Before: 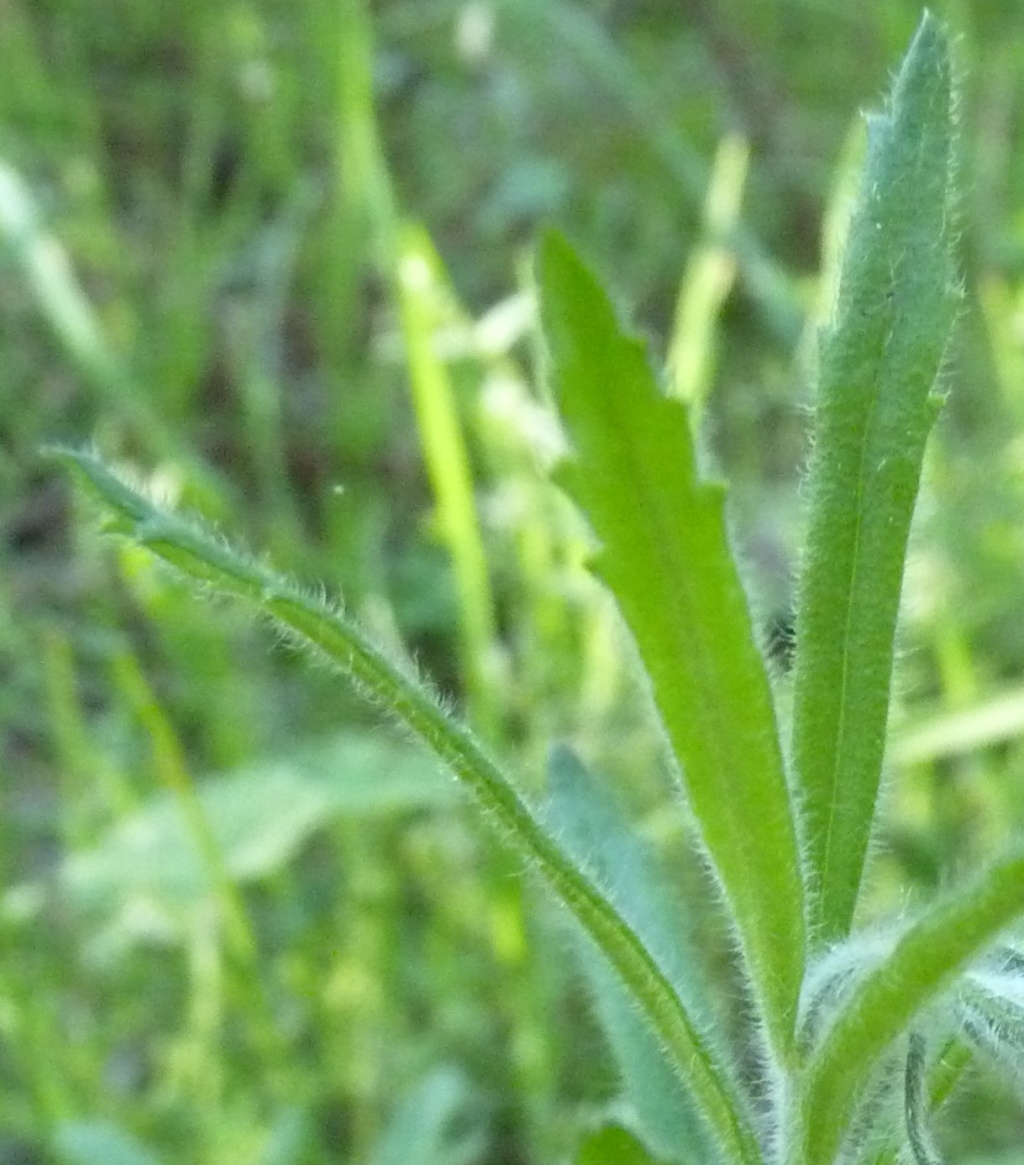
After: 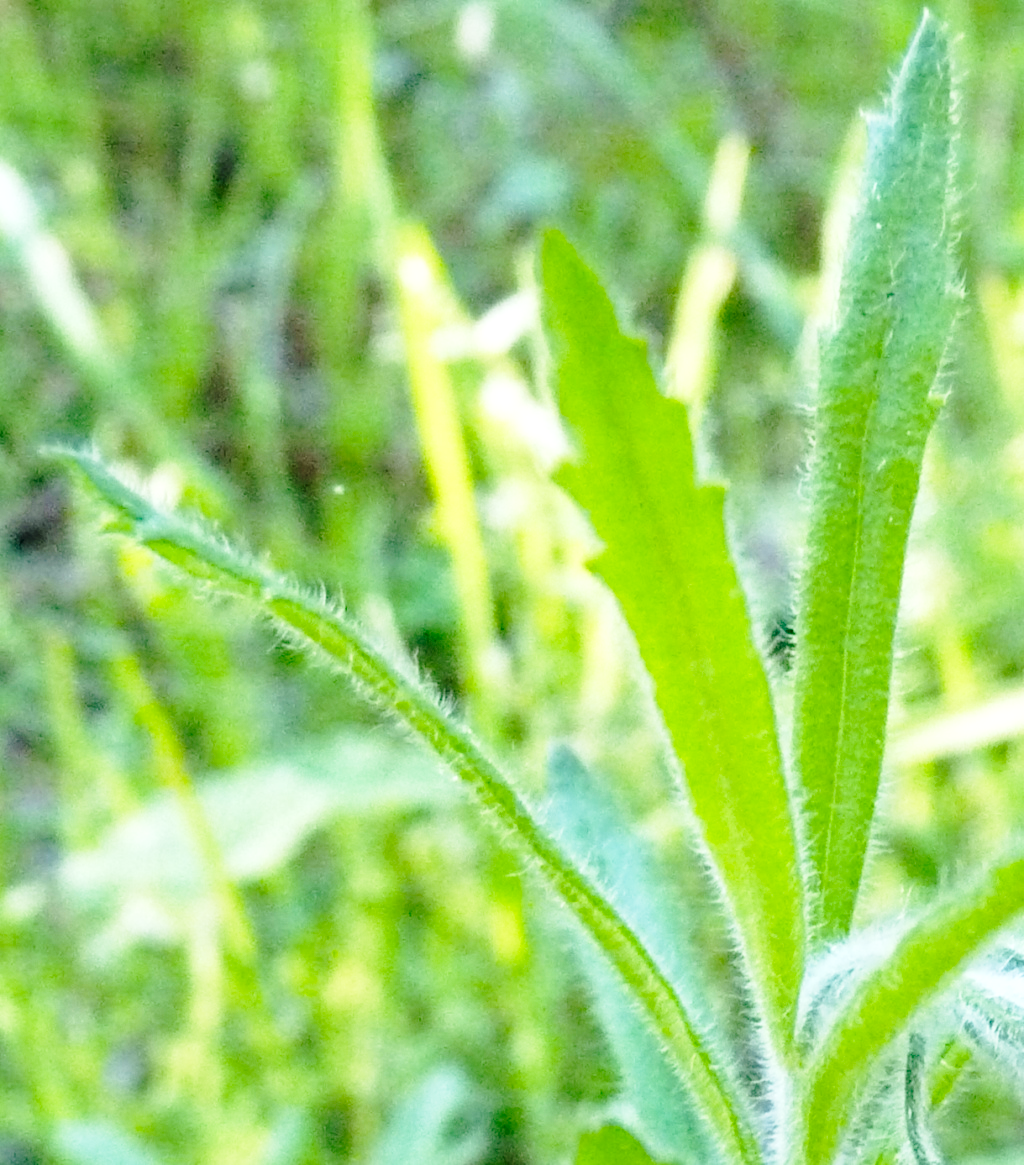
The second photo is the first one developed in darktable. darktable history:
base curve: curves: ch0 [(0, 0) (0.028, 0.03) (0.121, 0.232) (0.46, 0.748) (0.859, 0.968) (1, 1)], preserve colors none
exposure: black level correction 0.005, exposure 0.273 EV, compensate exposure bias true, compensate highlight preservation false
haze removal: strength 0.288, distance 0.256, compatibility mode true, adaptive false
